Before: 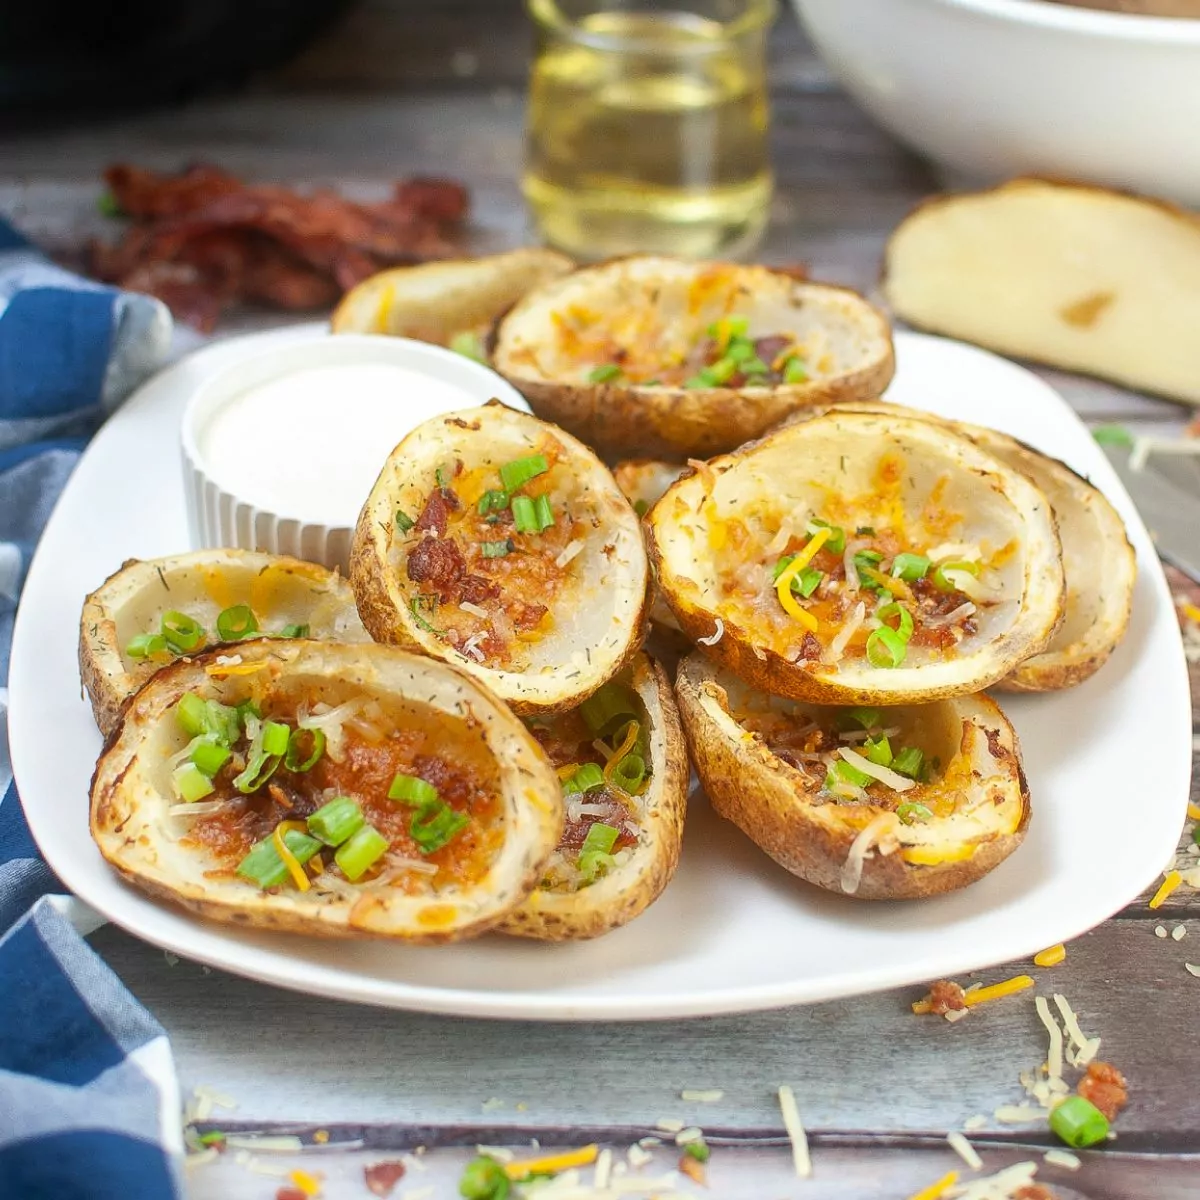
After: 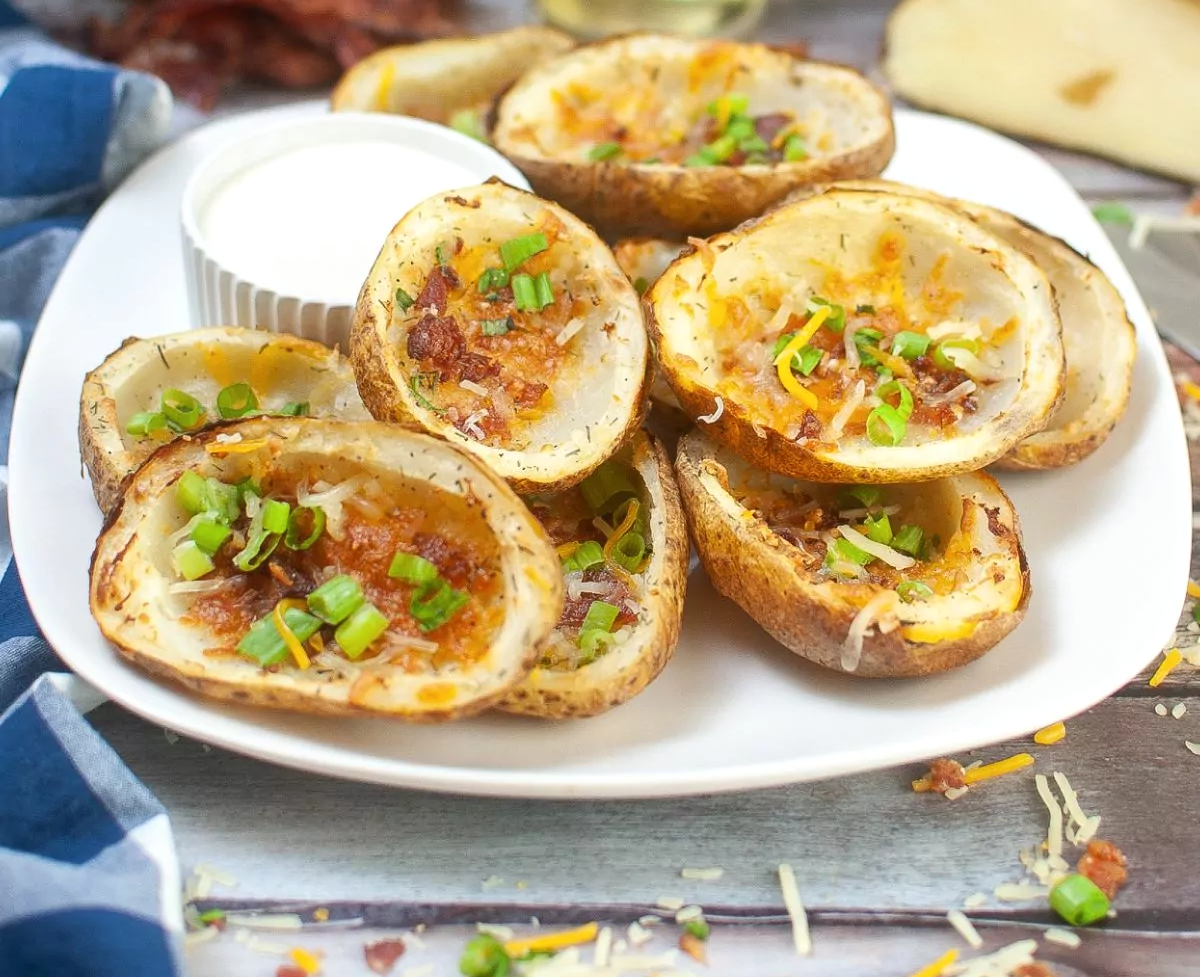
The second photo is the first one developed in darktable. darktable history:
crop and rotate: top 18.507%
shadows and highlights: shadows -10, white point adjustment 1.5, highlights 10
